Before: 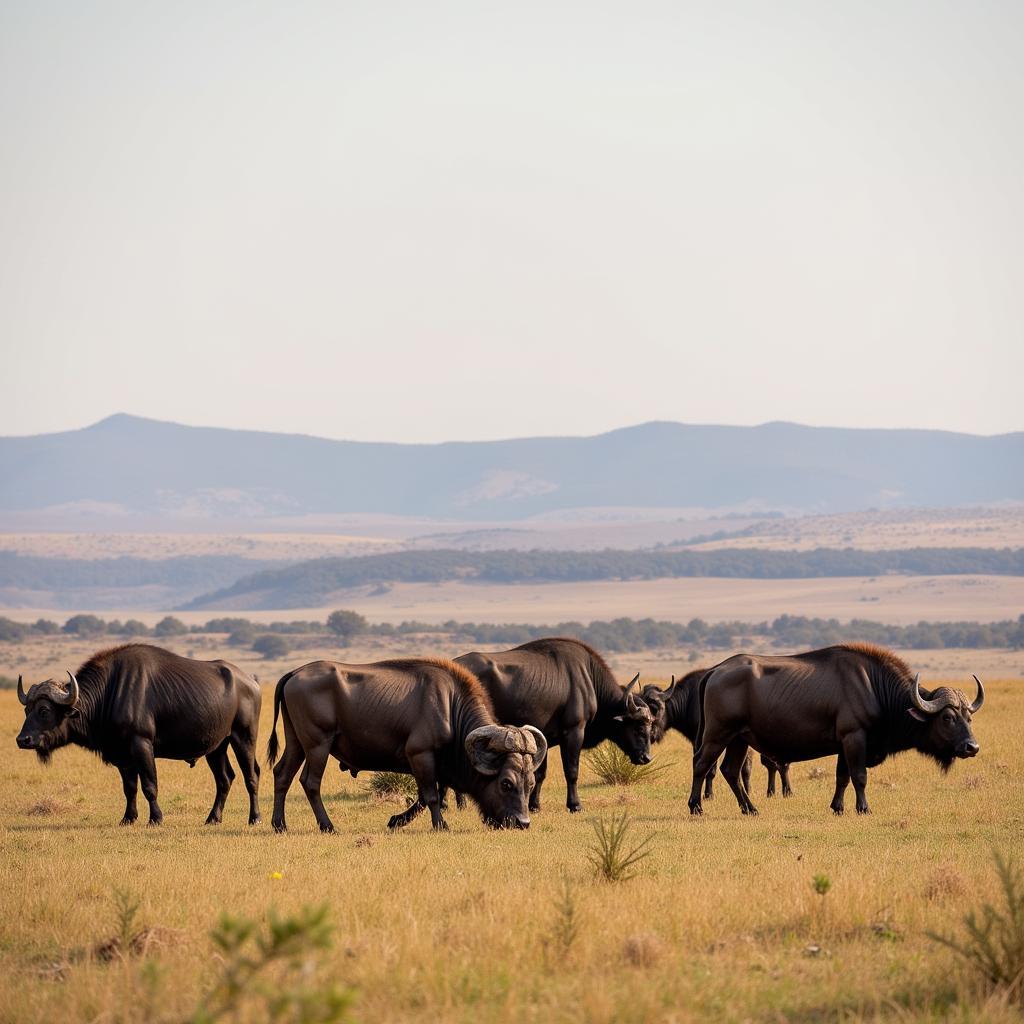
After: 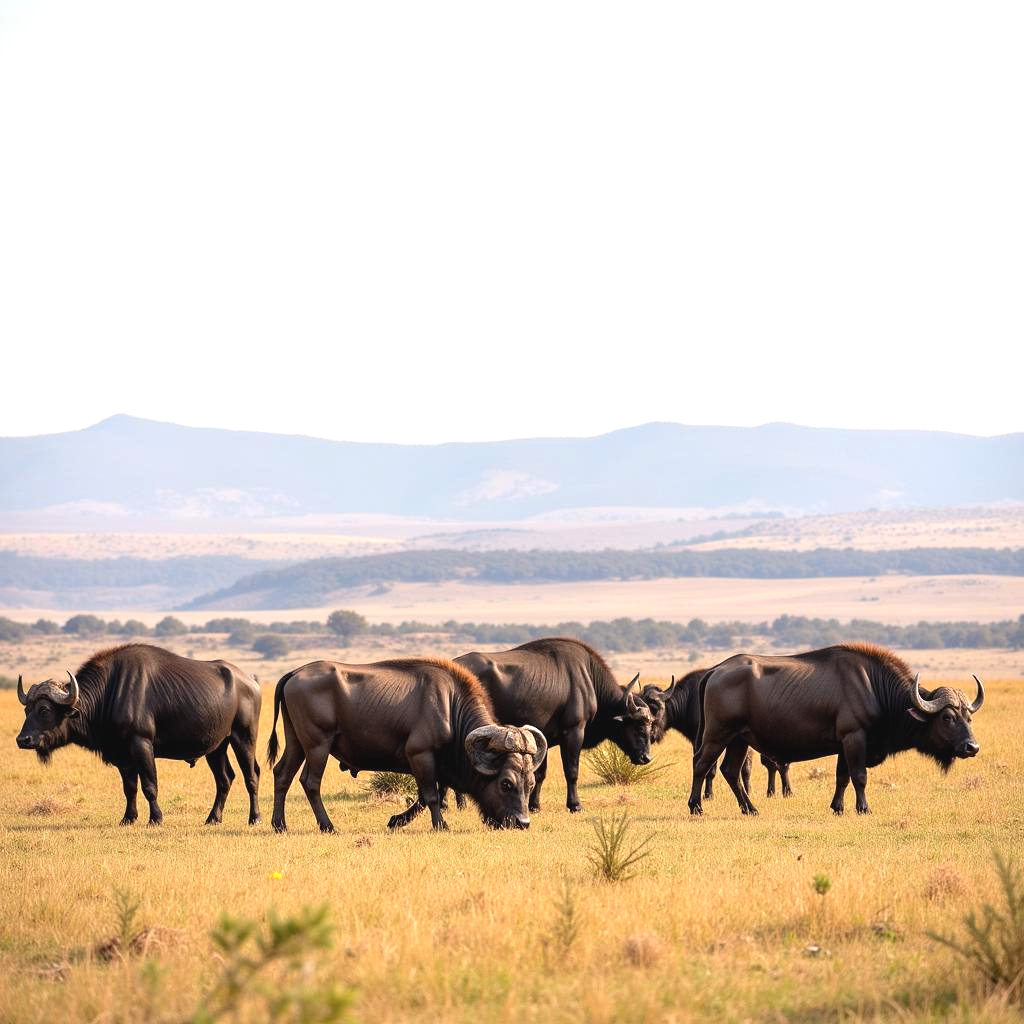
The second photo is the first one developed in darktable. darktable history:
exposure: black level correction -0.002, exposure 0.713 EV, compensate highlight preservation false
